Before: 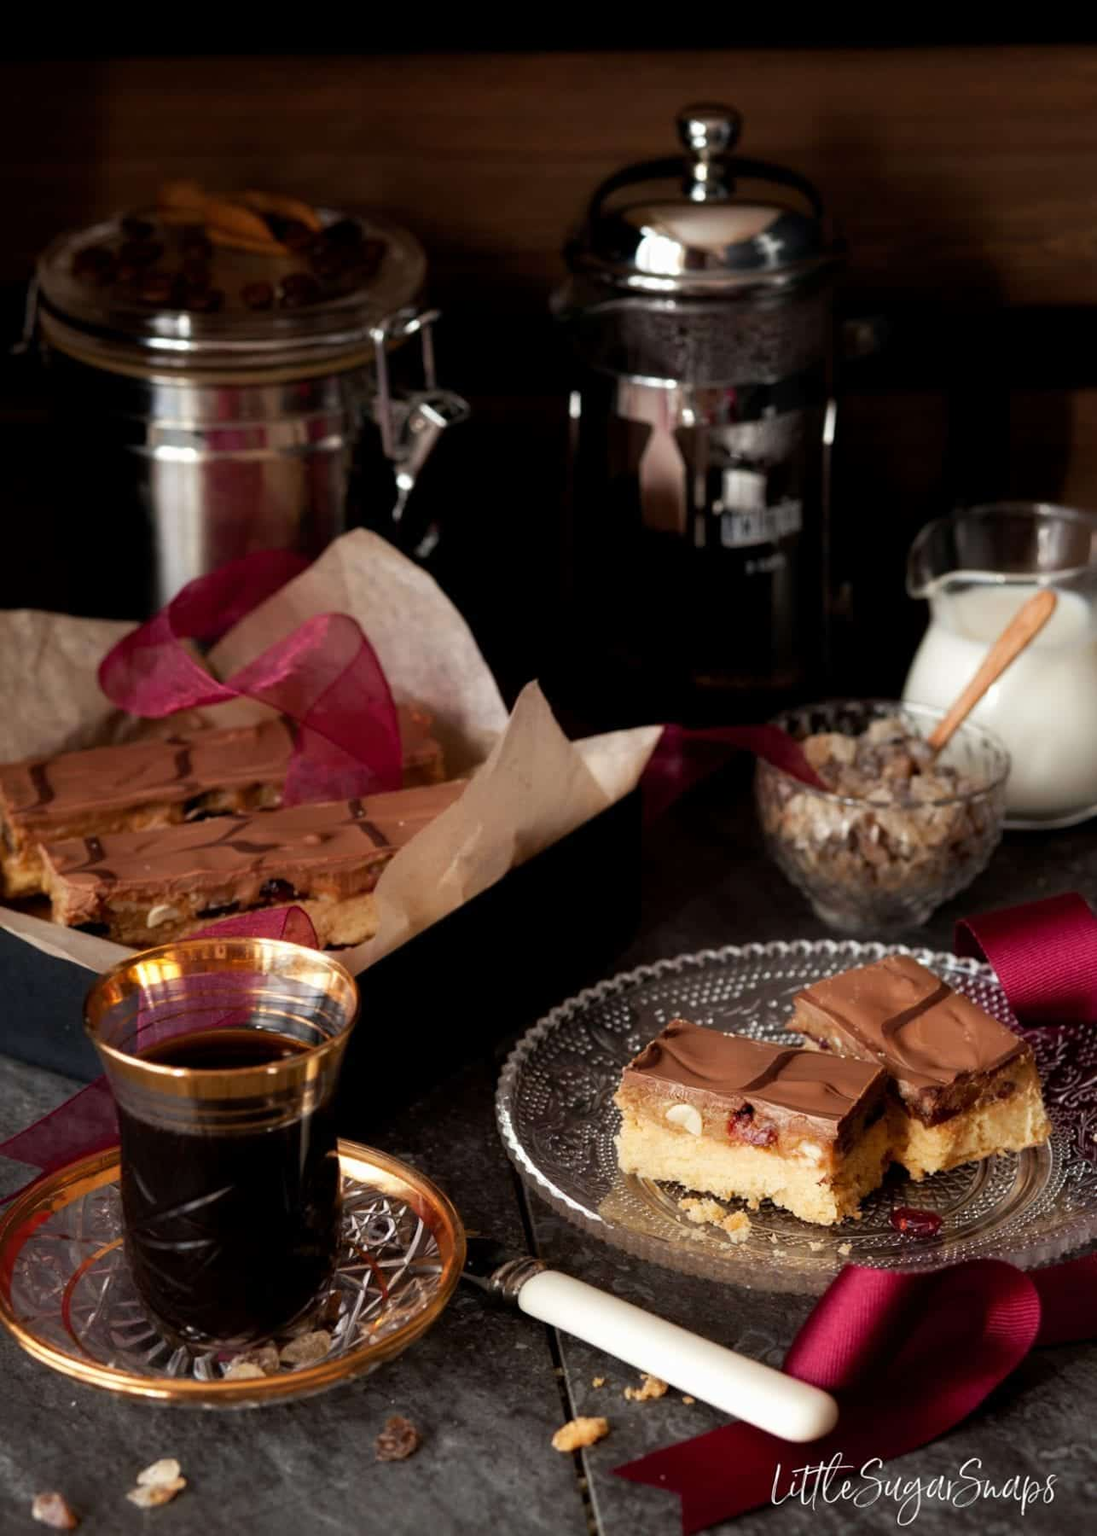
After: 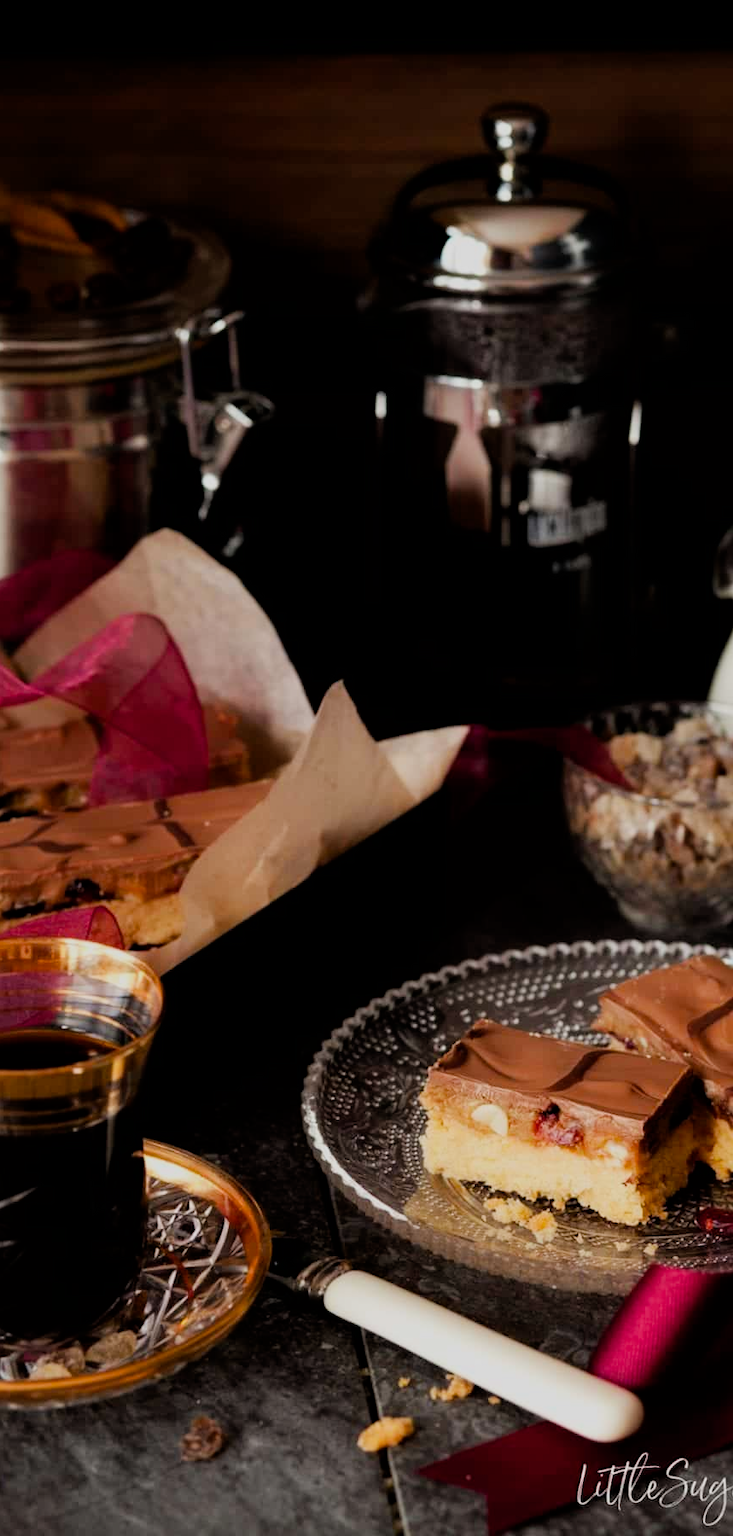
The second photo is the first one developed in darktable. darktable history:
crop and rotate: left 17.732%, right 15.423%
filmic rgb: black relative exposure -7.65 EV, white relative exposure 4.56 EV, hardness 3.61
color balance: contrast 6.48%, output saturation 113.3%
